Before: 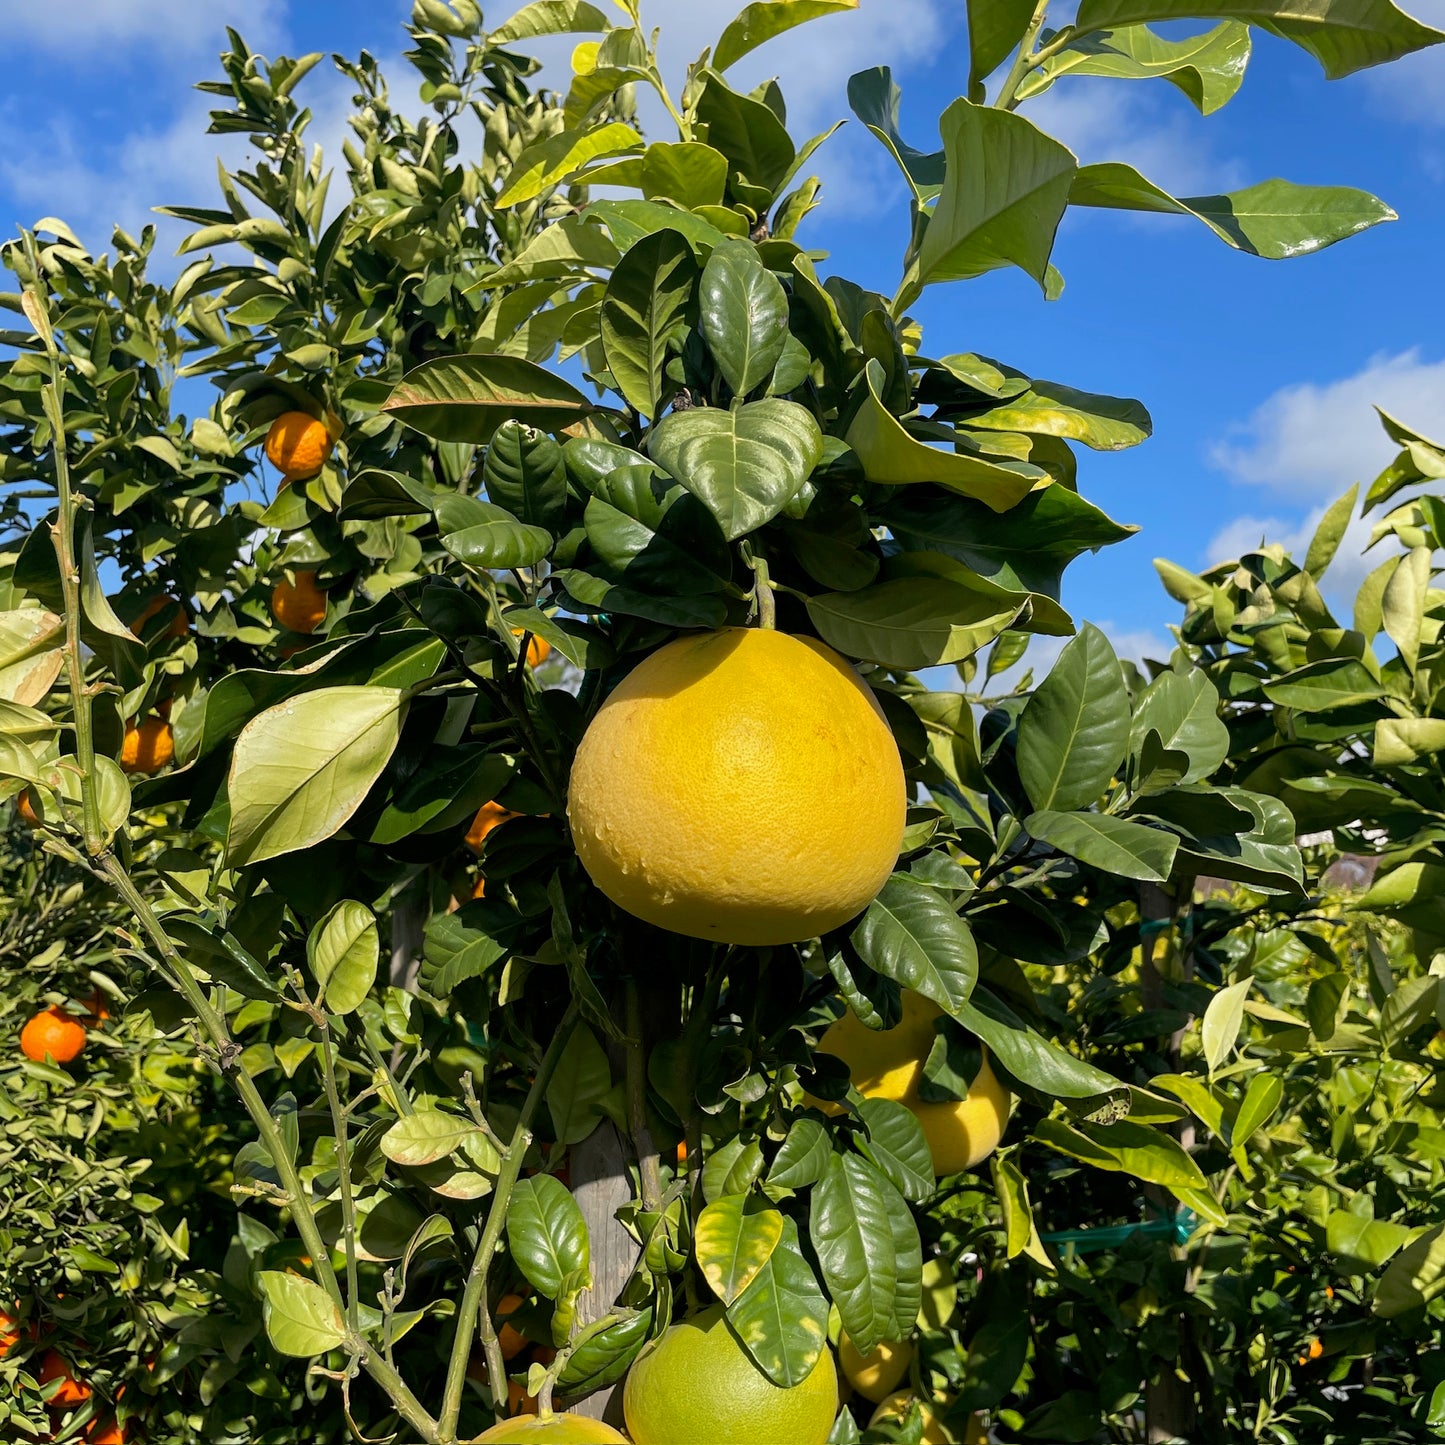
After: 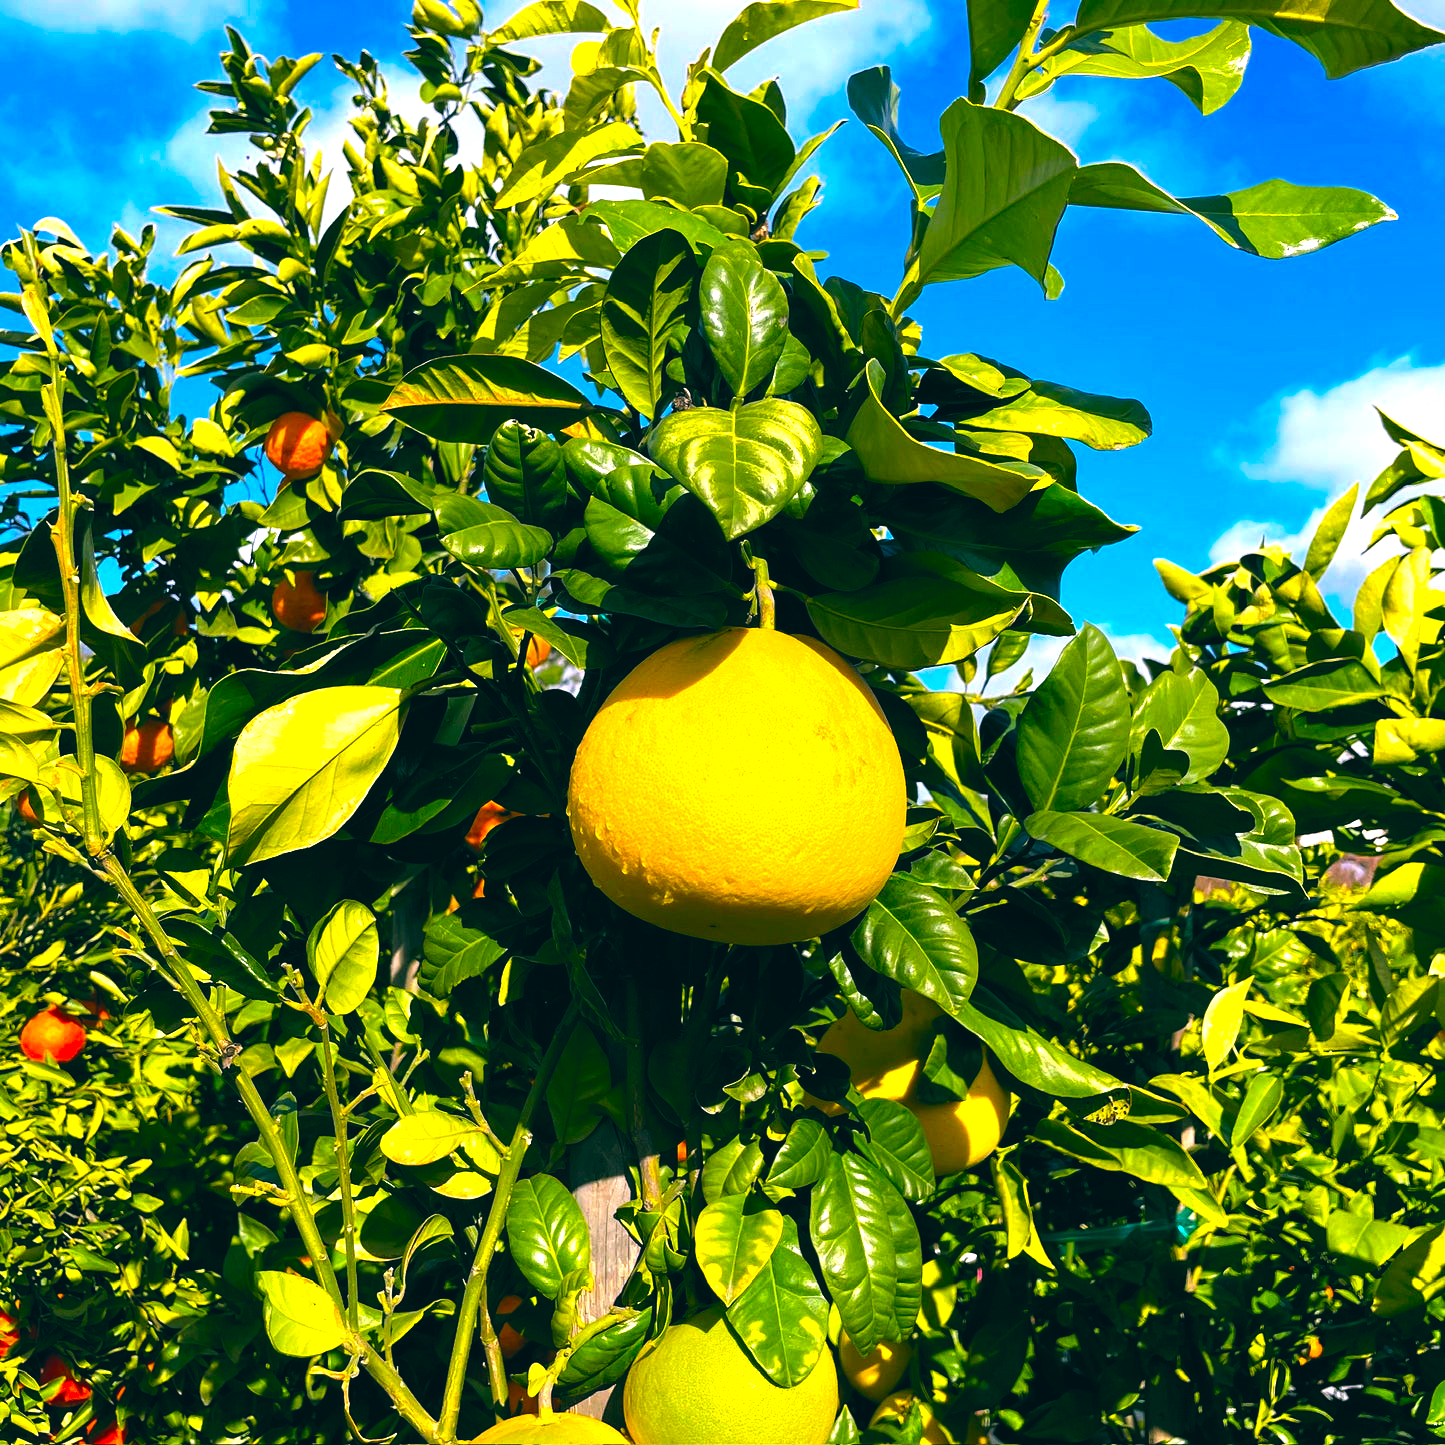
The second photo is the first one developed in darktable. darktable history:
contrast brightness saturation: saturation 0.13
color balance: lift [1.016, 0.983, 1, 1.017], gamma [0.78, 1.018, 1.043, 0.957], gain [0.786, 1.063, 0.937, 1.017], input saturation 118.26%, contrast 13.43%, contrast fulcrum 21.62%, output saturation 82.76%
color balance rgb: linear chroma grading › global chroma 15%, perceptual saturation grading › global saturation 30%
exposure: black level correction 0, exposure 1.125 EV, compensate exposure bias true, compensate highlight preservation false
white balance: red 0.986, blue 1.01
